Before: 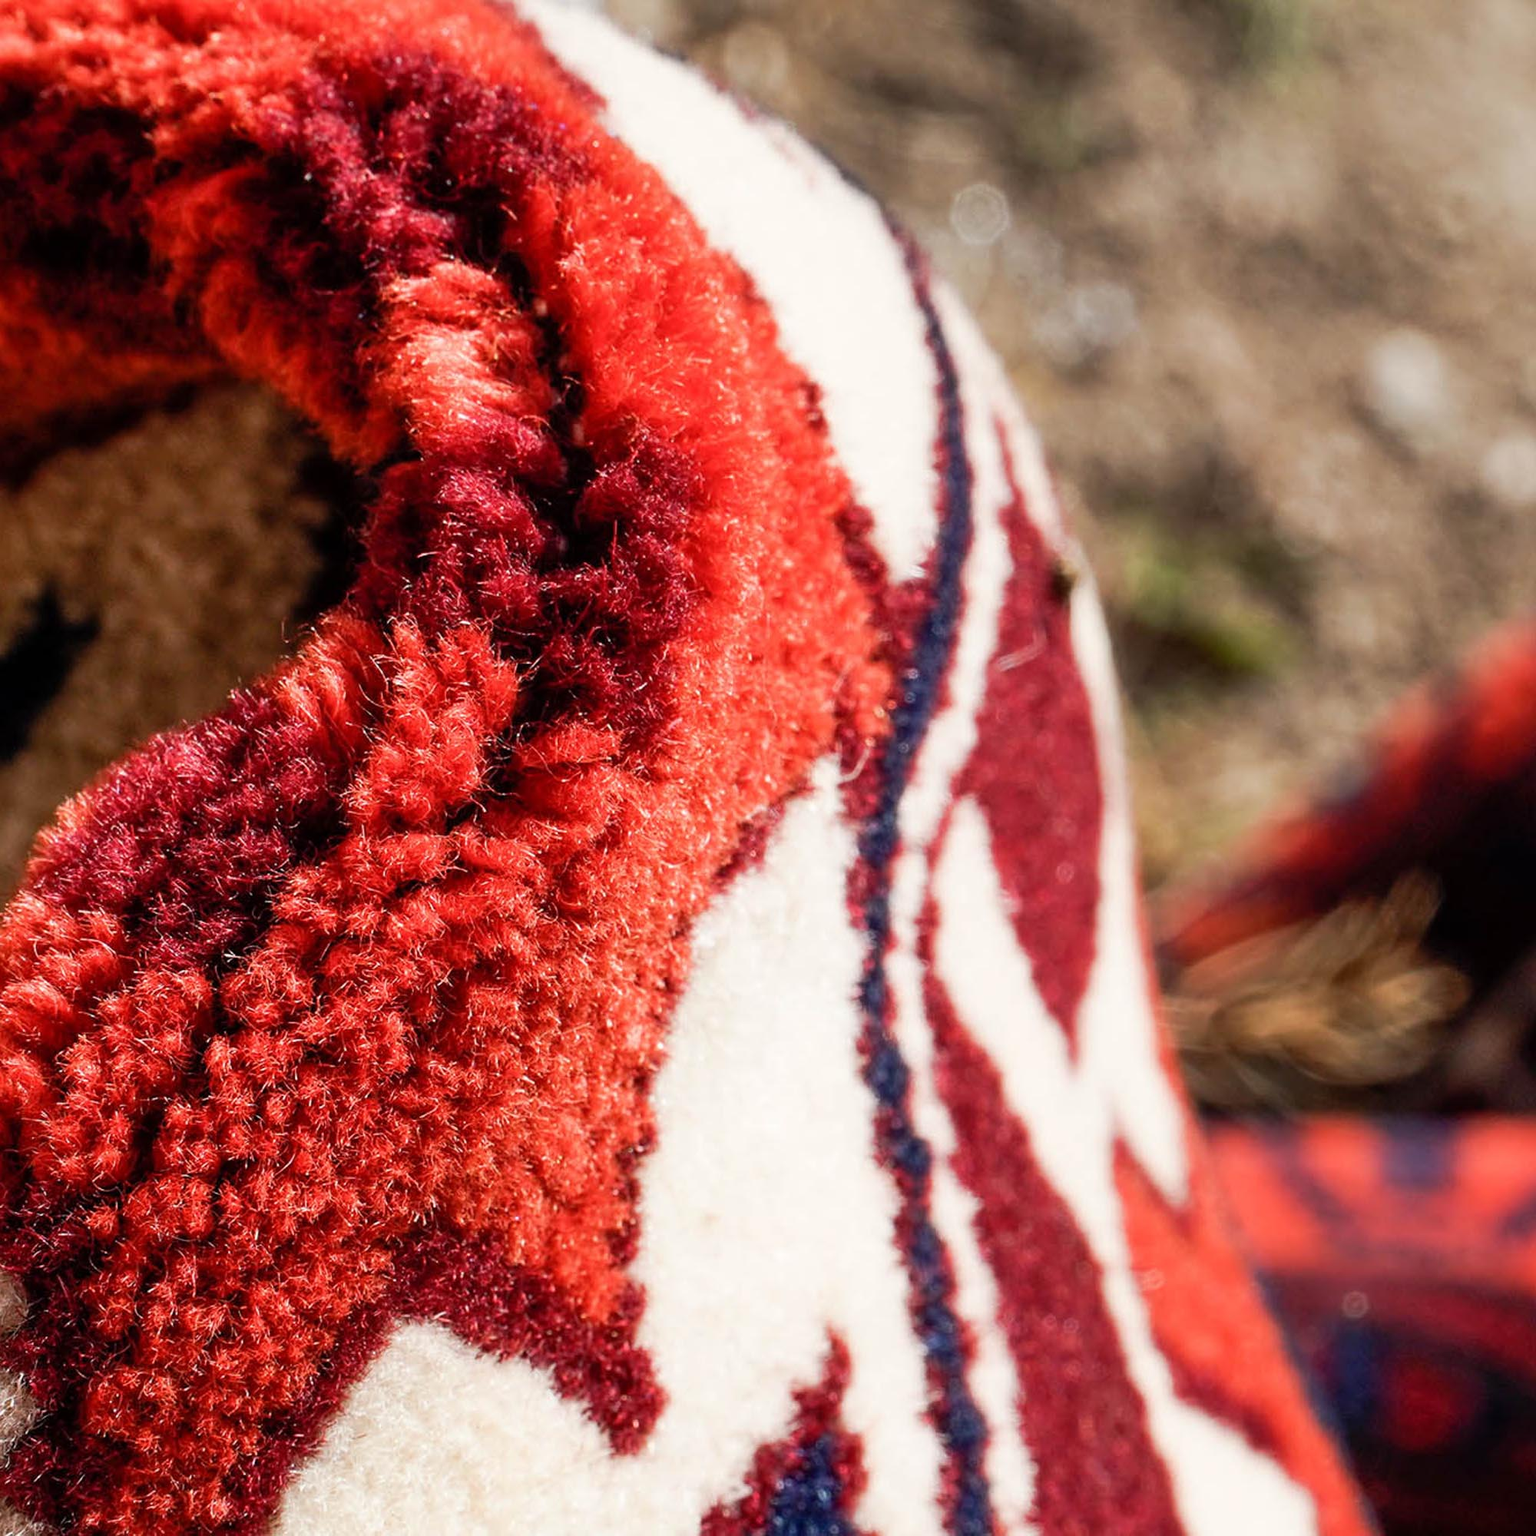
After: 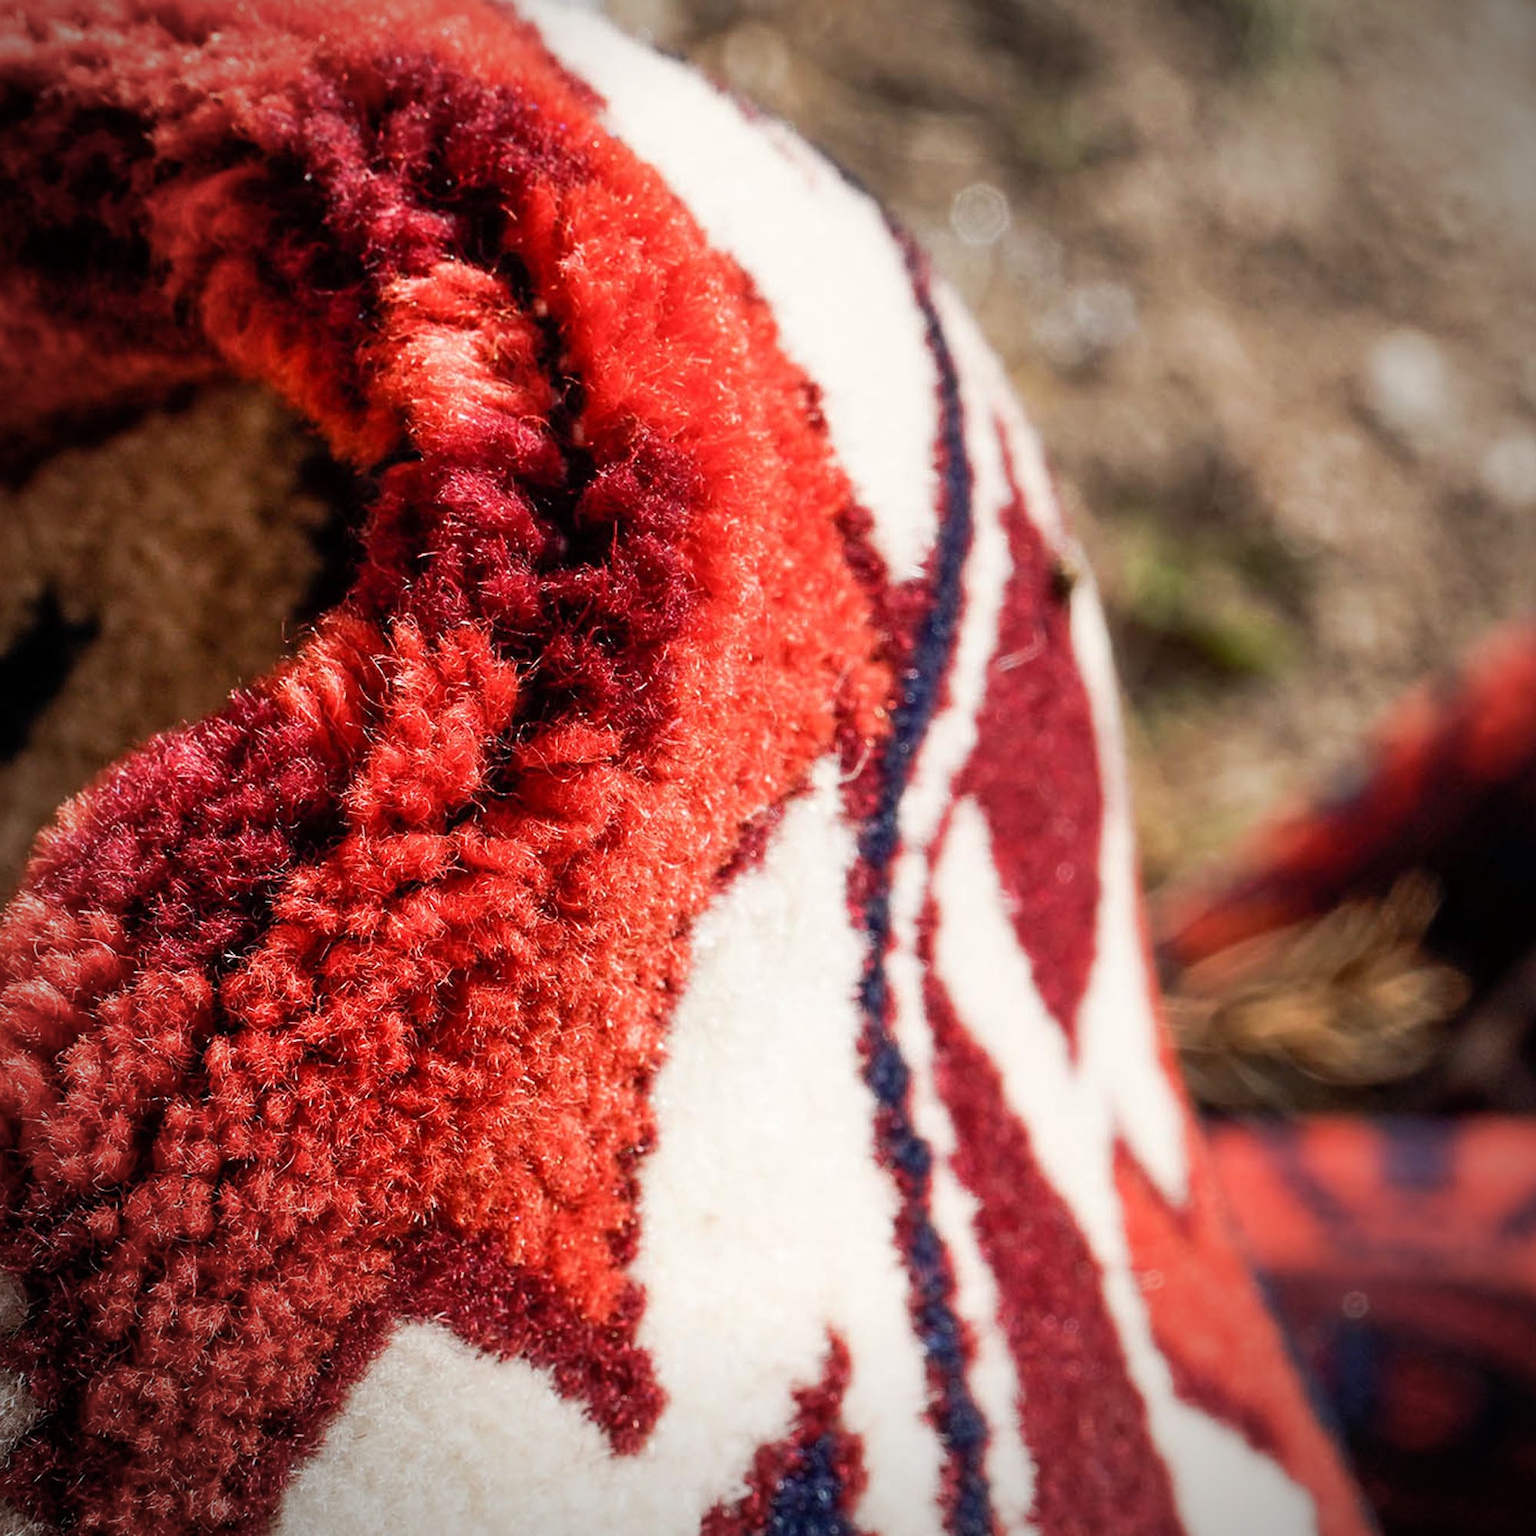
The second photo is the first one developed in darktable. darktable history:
vignetting: brightness -0.576, saturation -0.265, center (0.04, -0.088)
